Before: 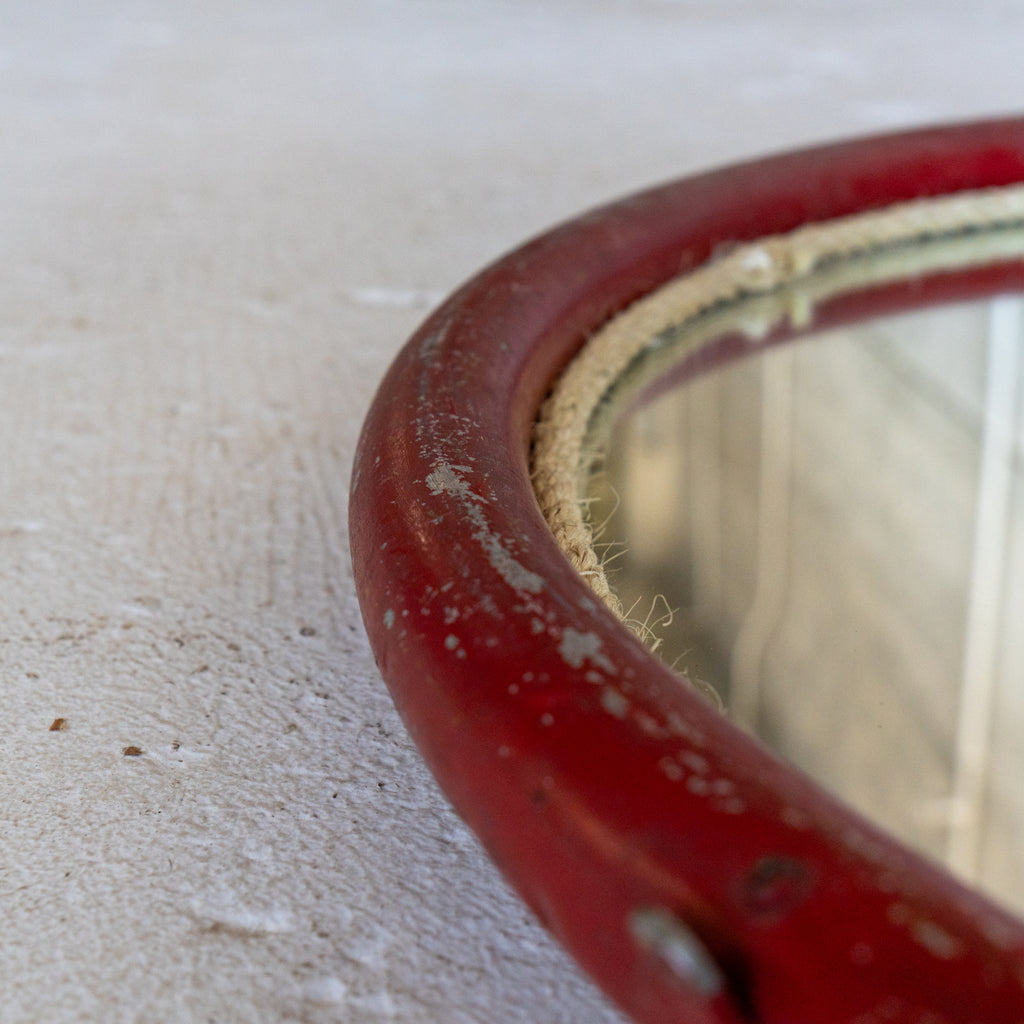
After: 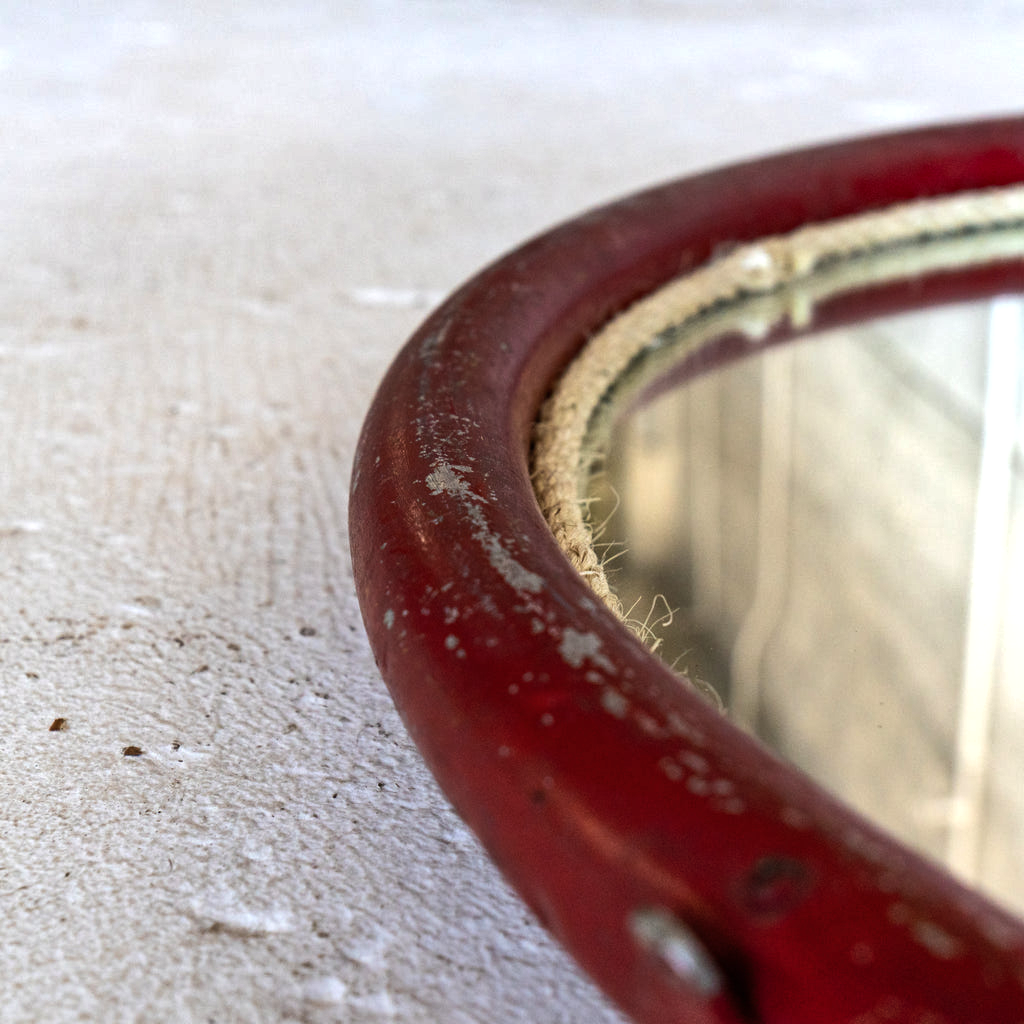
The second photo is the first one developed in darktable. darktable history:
tone equalizer: -8 EV -0.75 EV, -7 EV -0.7 EV, -6 EV -0.6 EV, -5 EV -0.4 EV, -3 EV 0.4 EV, -2 EV 0.6 EV, -1 EV 0.7 EV, +0 EV 0.75 EV, edges refinement/feathering 500, mask exposure compensation -1.57 EV, preserve details no
shadows and highlights: shadows 49, highlights -41, soften with gaussian
